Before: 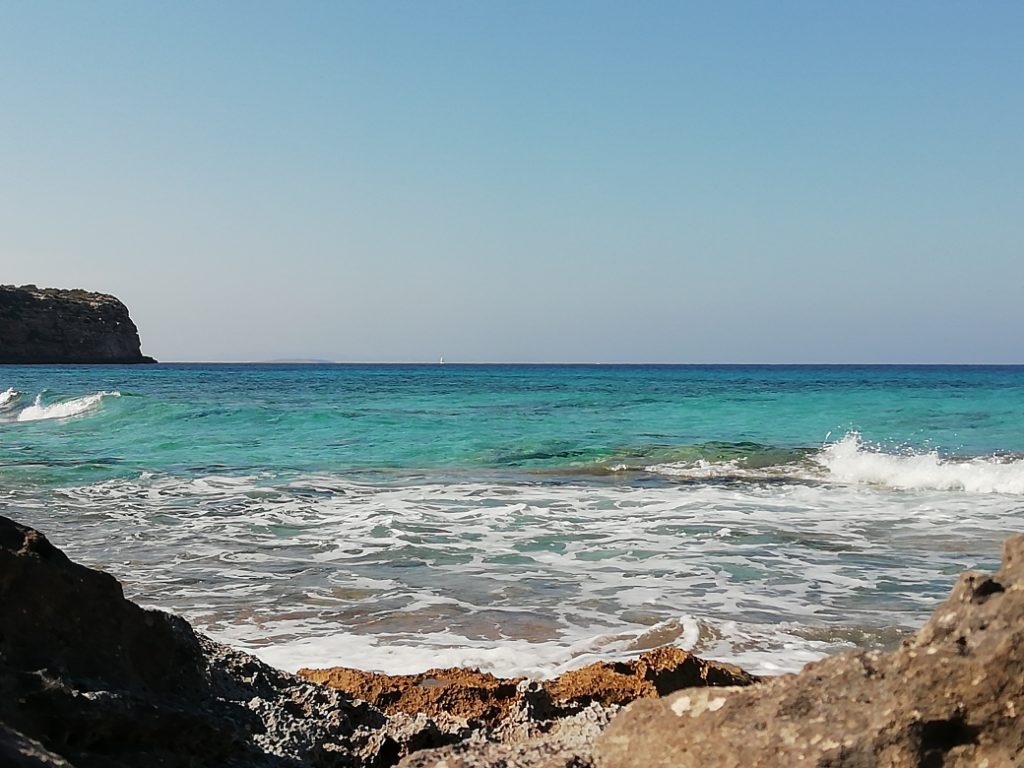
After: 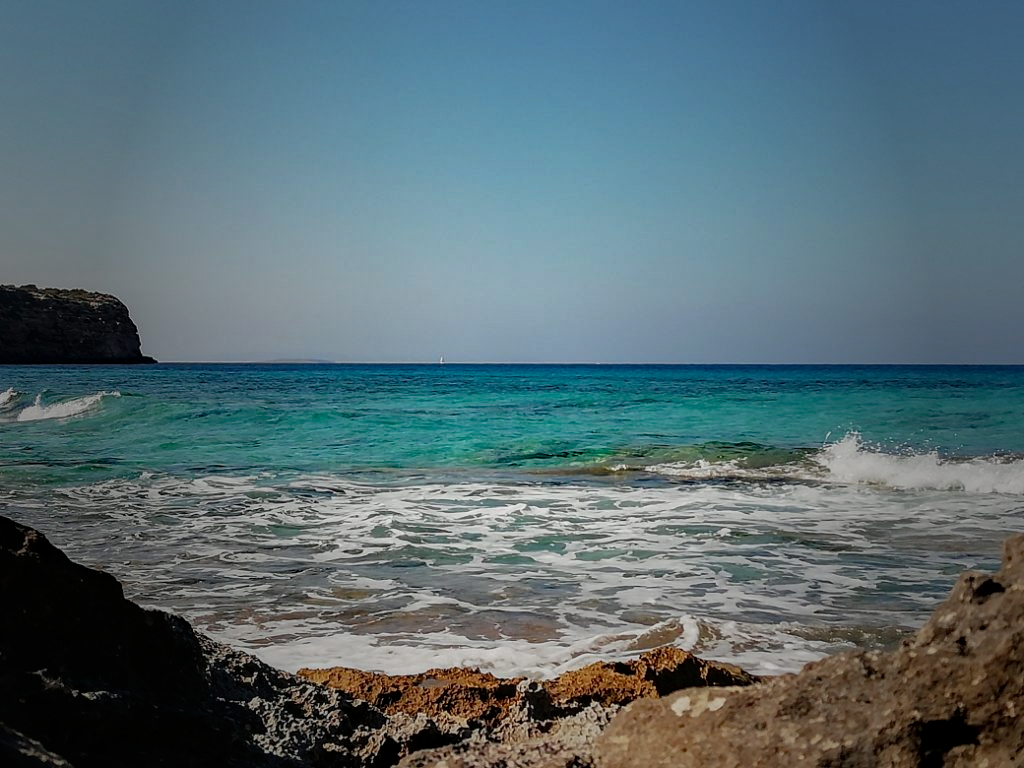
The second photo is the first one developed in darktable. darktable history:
tone curve: curves: ch0 [(0, 0) (0.058, 0.027) (0.214, 0.183) (0.304, 0.288) (0.561, 0.554) (0.687, 0.677) (0.768, 0.768) (0.858, 0.861) (0.986, 0.957)]; ch1 [(0, 0) (0.172, 0.123) (0.312, 0.296) (0.437, 0.429) (0.471, 0.469) (0.502, 0.5) (0.513, 0.515) (0.583, 0.604) (0.631, 0.659) (0.703, 0.721) (0.889, 0.924) (1, 1)]; ch2 [(0, 0) (0.411, 0.424) (0.485, 0.497) (0.502, 0.5) (0.517, 0.511) (0.566, 0.573) (0.622, 0.613) (0.709, 0.677) (1, 1)], preserve colors none
contrast brightness saturation: saturation 0.102
local contrast: on, module defaults
haze removal: compatibility mode true, adaptive false
vignetting: fall-off start 16.09%, fall-off radius 99.66%, brightness -0.587, saturation -0.108, width/height ratio 0.716
shadows and highlights: shadows -20.35, white point adjustment -1.97, highlights -35.05
